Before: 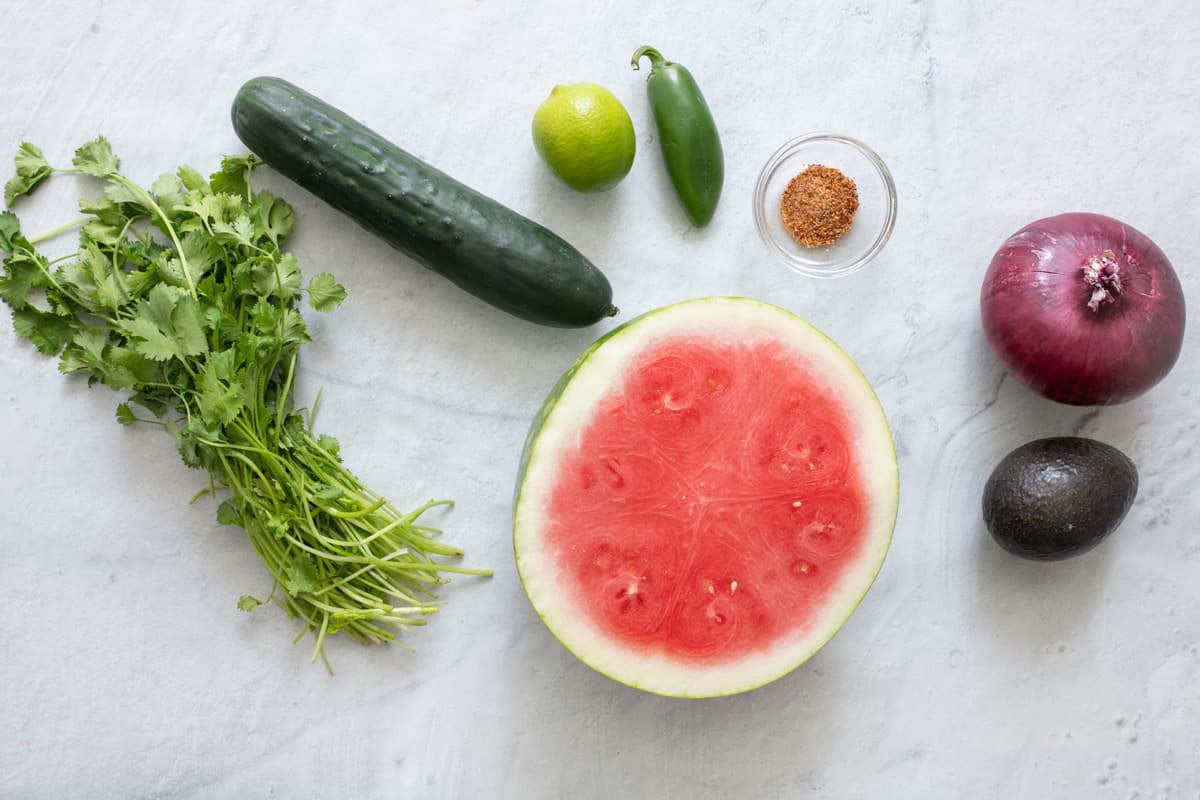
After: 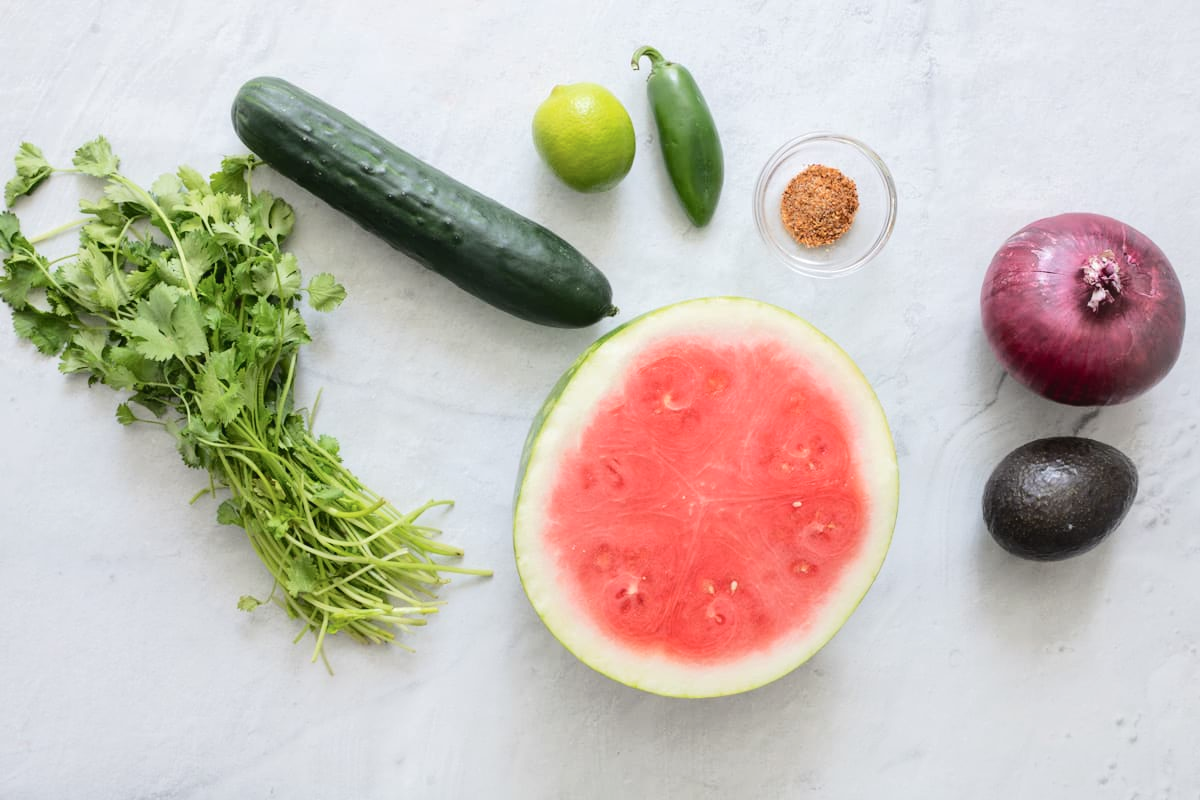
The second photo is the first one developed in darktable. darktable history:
tone curve: curves: ch0 [(0, 0) (0.003, 0.031) (0.011, 0.041) (0.025, 0.054) (0.044, 0.06) (0.069, 0.083) (0.1, 0.108) (0.136, 0.135) (0.177, 0.179) (0.224, 0.231) (0.277, 0.294) (0.335, 0.378) (0.399, 0.463) (0.468, 0.552) (0.543, 0.627) (0.623, 0.694) (0.709, 0.776) (0.801, 0.849) (0.898, 0.905) (1, 1)], color space Lab, independent channels
